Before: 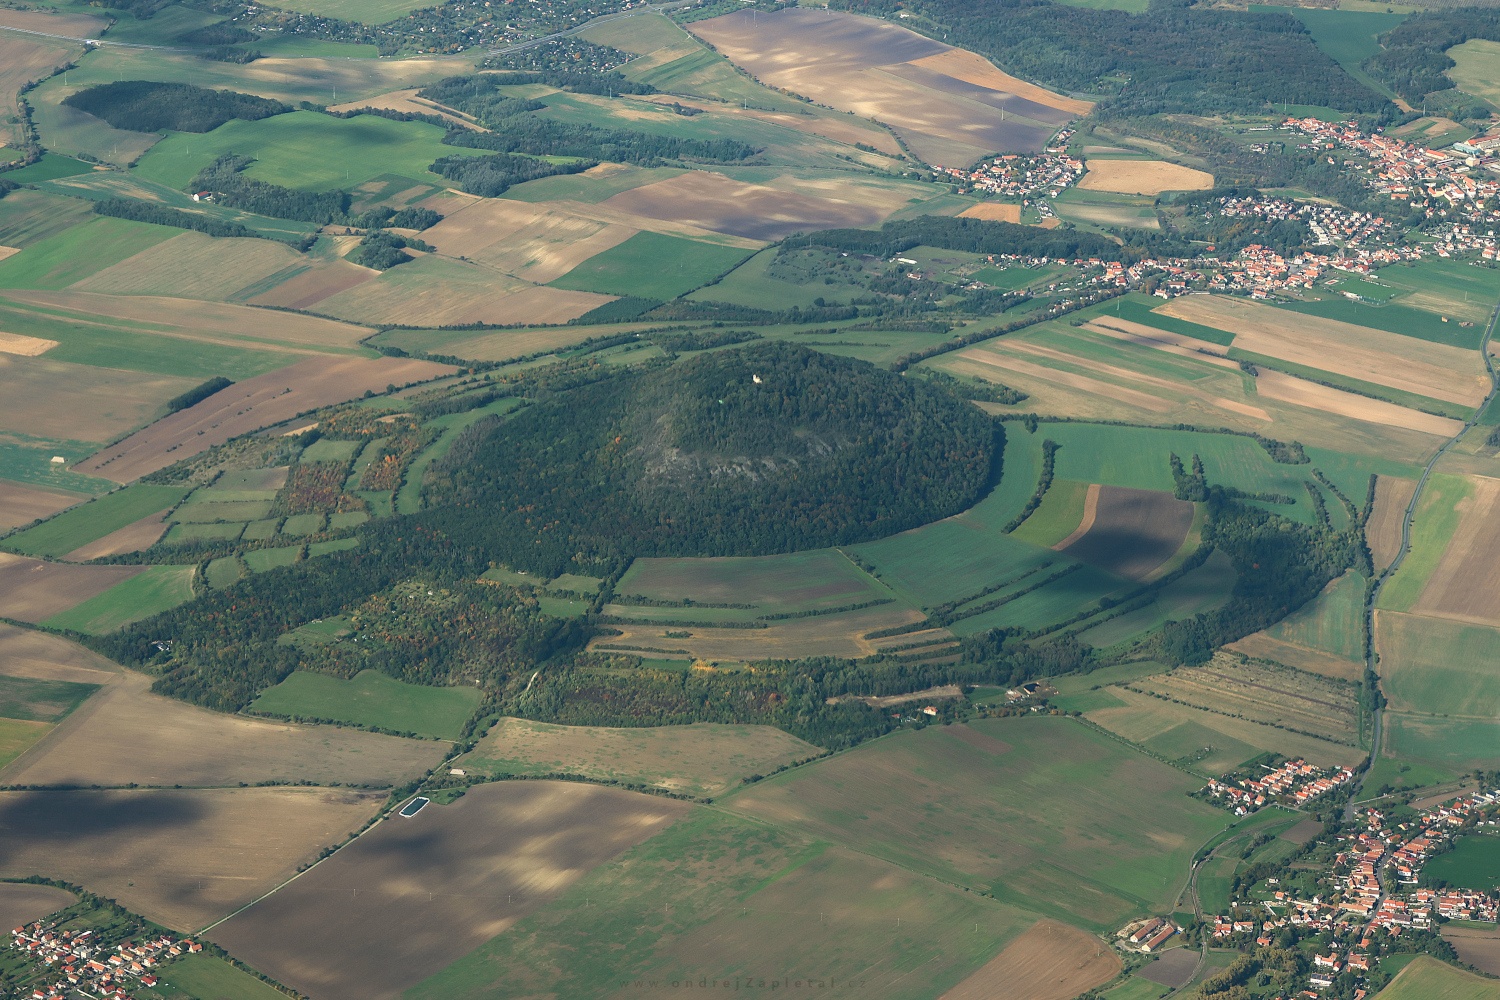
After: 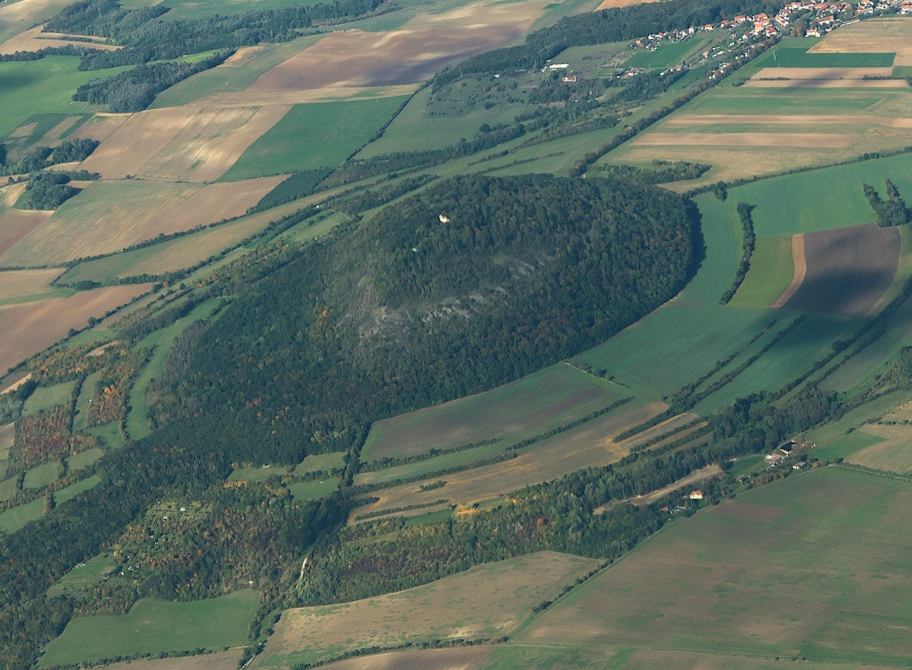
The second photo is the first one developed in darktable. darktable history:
crop and rotate: left 15.754%, right 17.579%
rotate and perspective: rotation -14.8°, crop left 0.1, crop right 0.903, crop top 0.25, crop bottom 0.748
